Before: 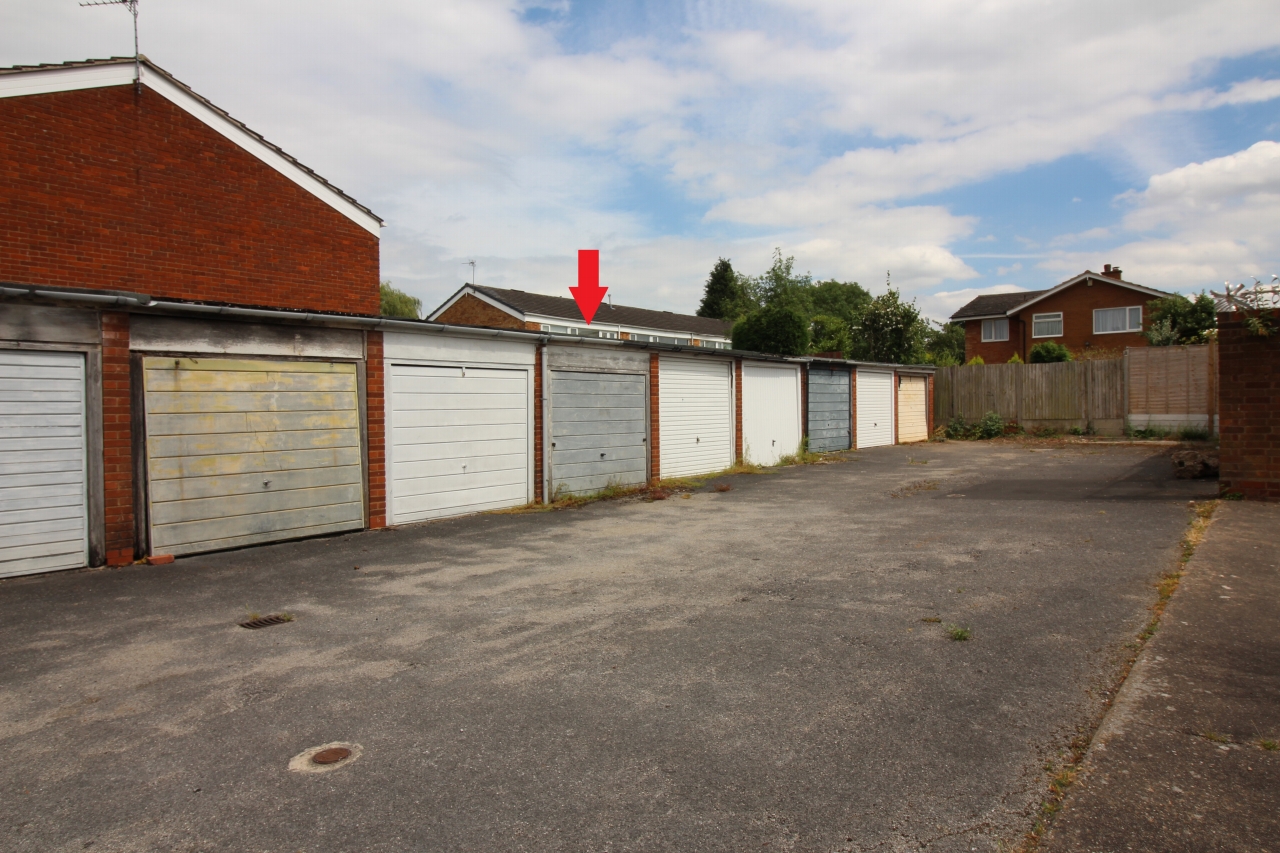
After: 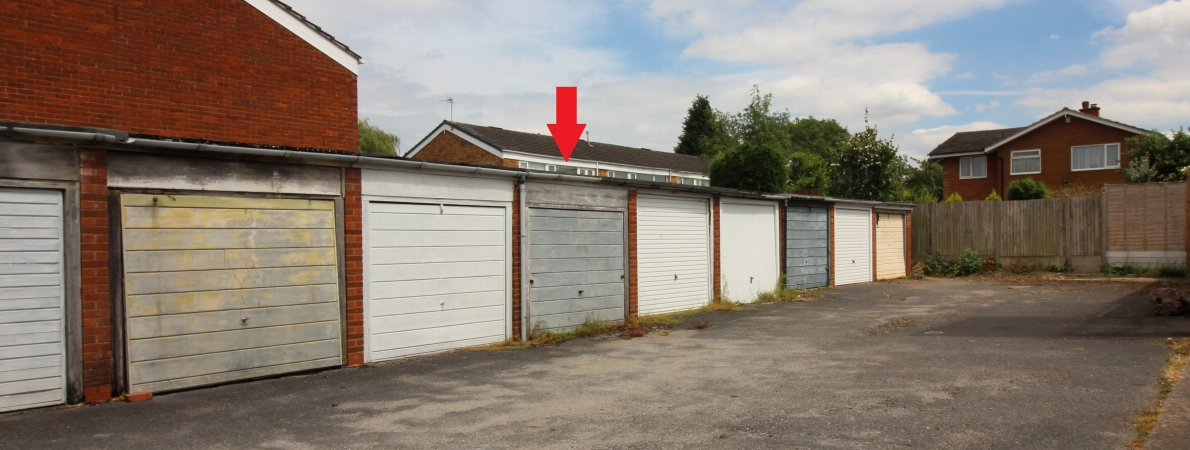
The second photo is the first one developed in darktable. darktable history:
crop: left 1.748%, top 19.211%, right 5.242%, bottom 27.929%
